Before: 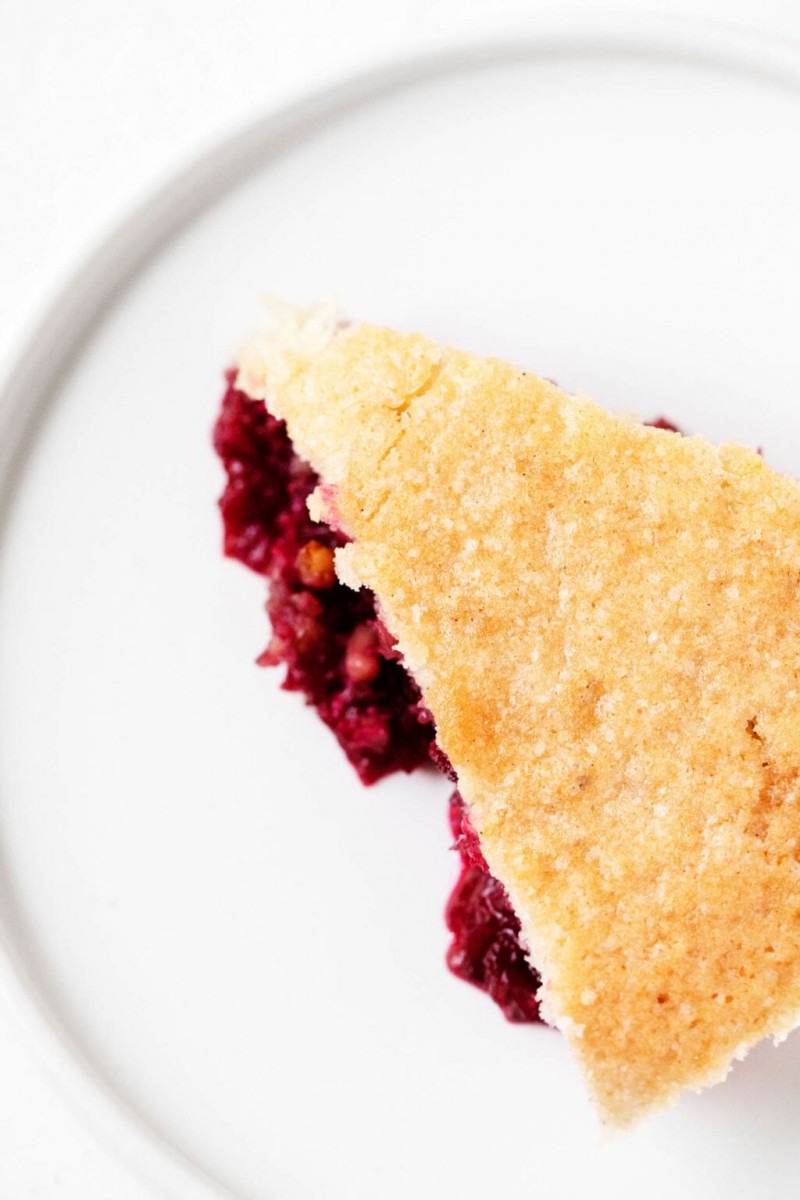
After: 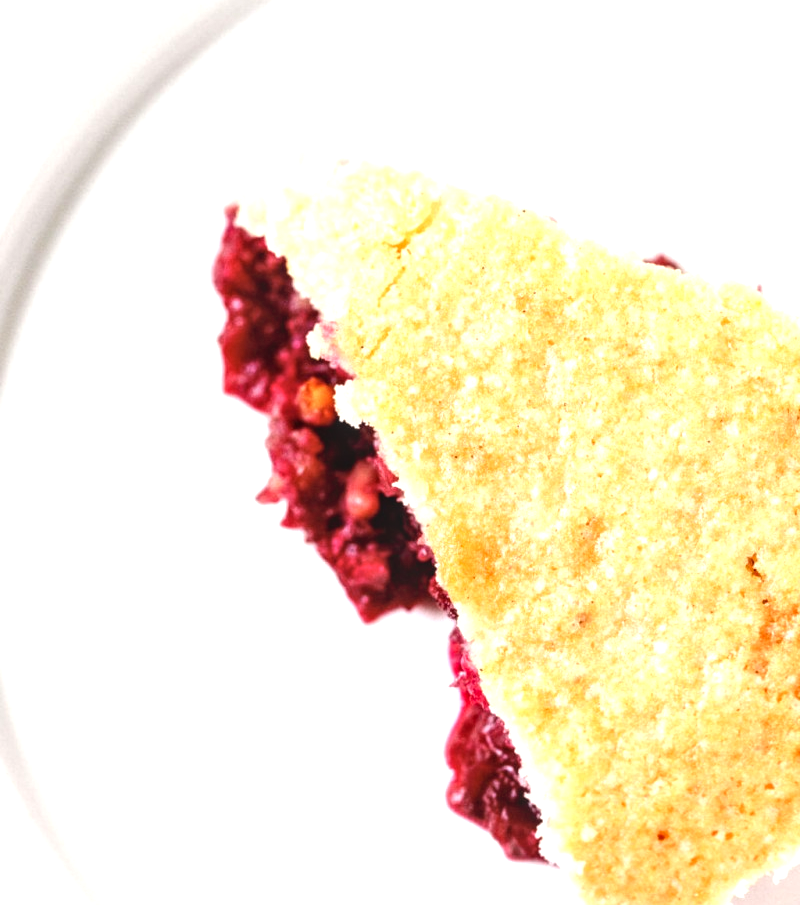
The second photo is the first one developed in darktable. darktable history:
local contrast: on, module defaults
crop: top 13.646%, bottom 10.901%
exposure: exposure 0.662 EV, compensate exposure bias true, compensate highlight preservation false
